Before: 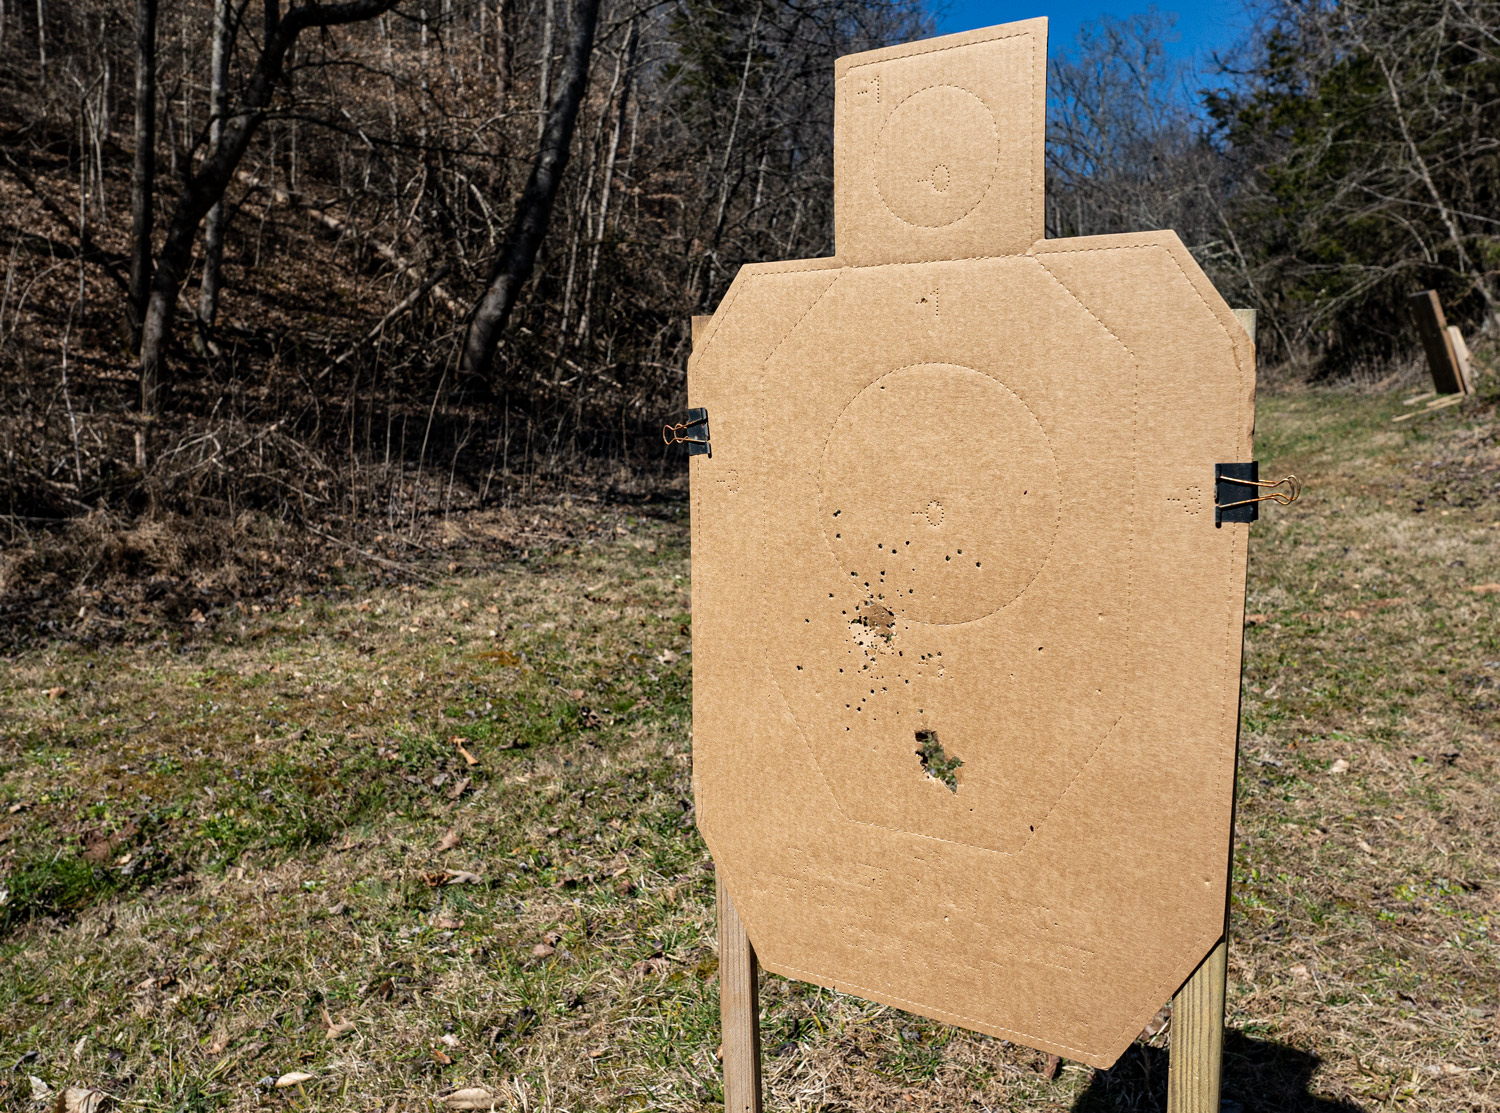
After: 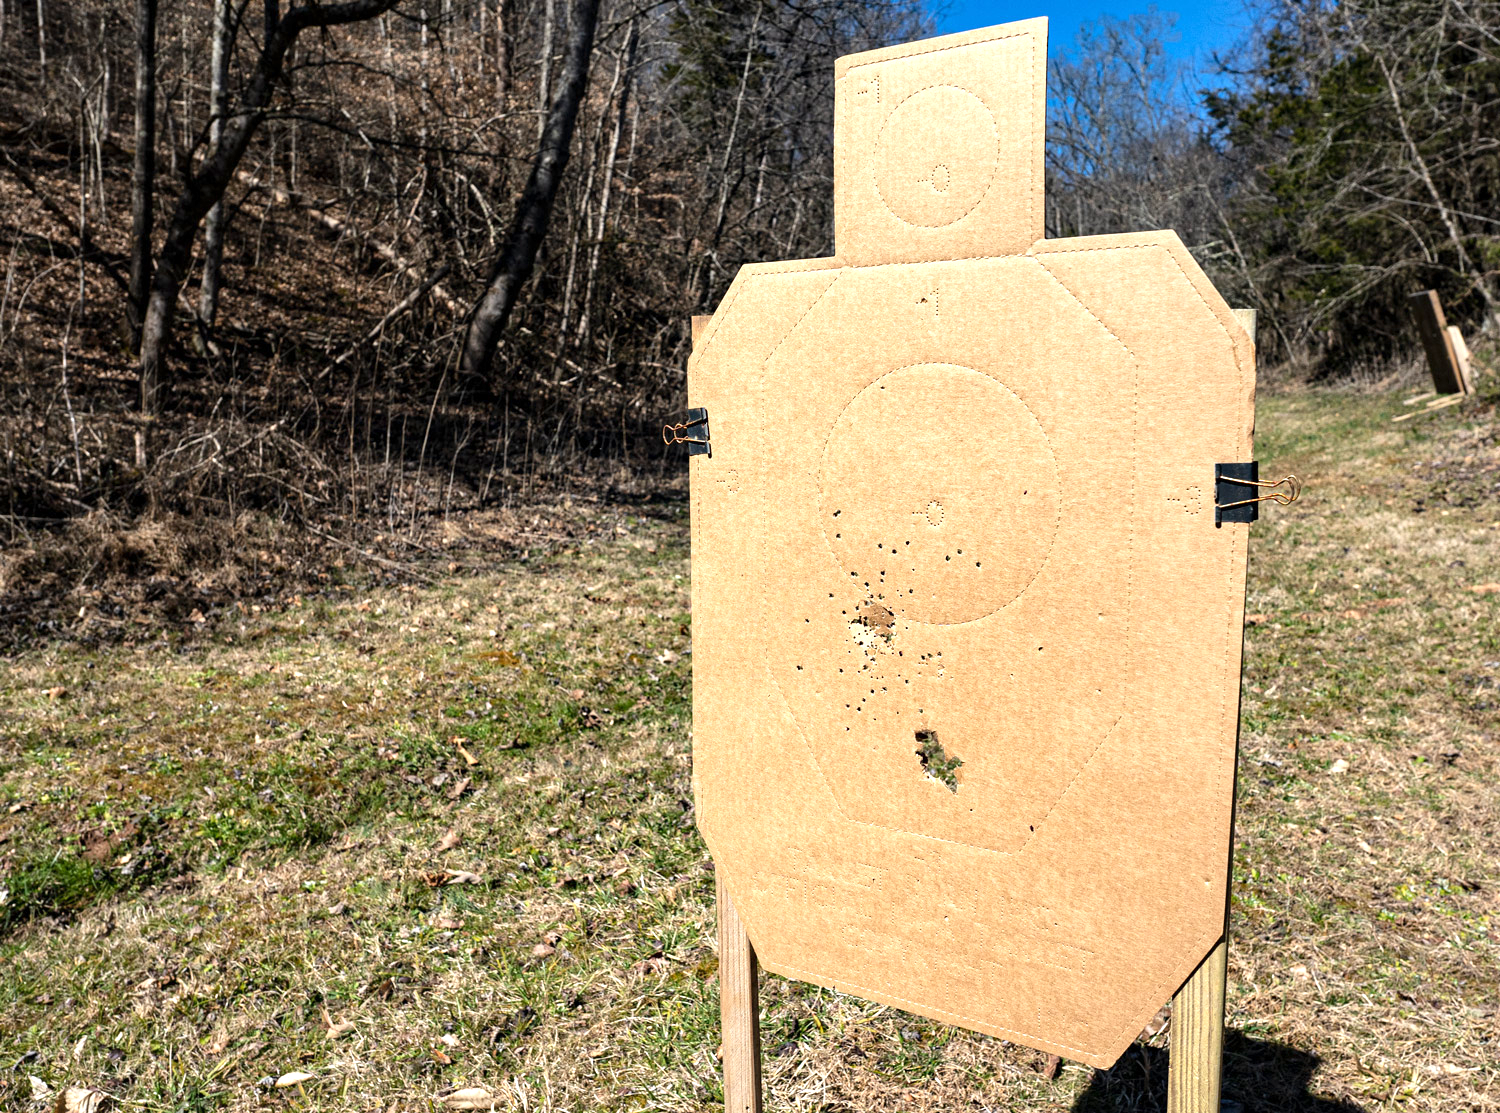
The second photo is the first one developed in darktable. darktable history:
exposure: exposure 0.78 EV, compensate highlight preservation false
levels: mode automatic, levels [0, 0.478, 1]
